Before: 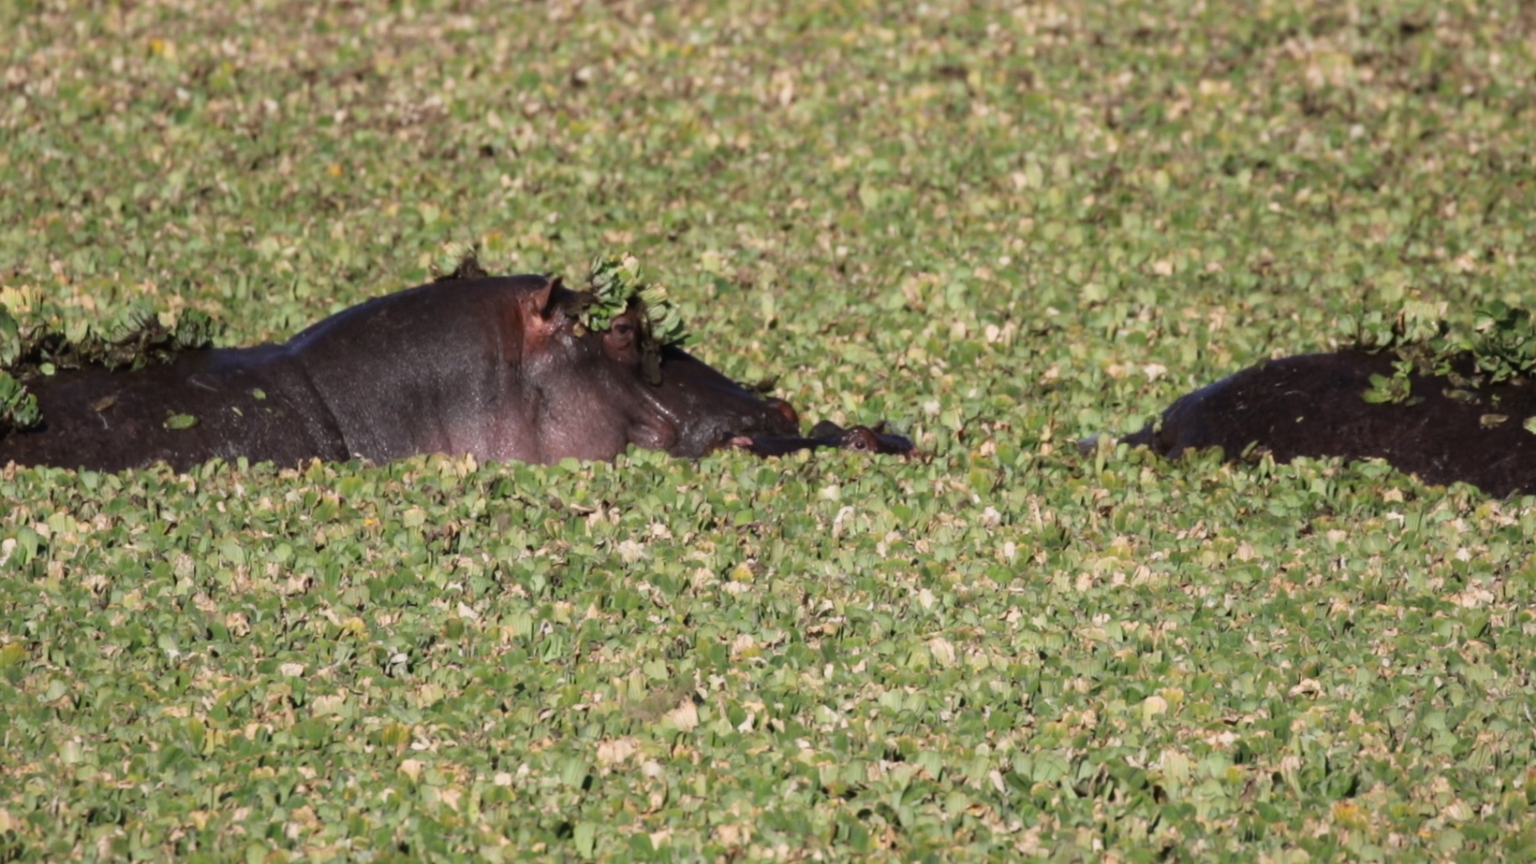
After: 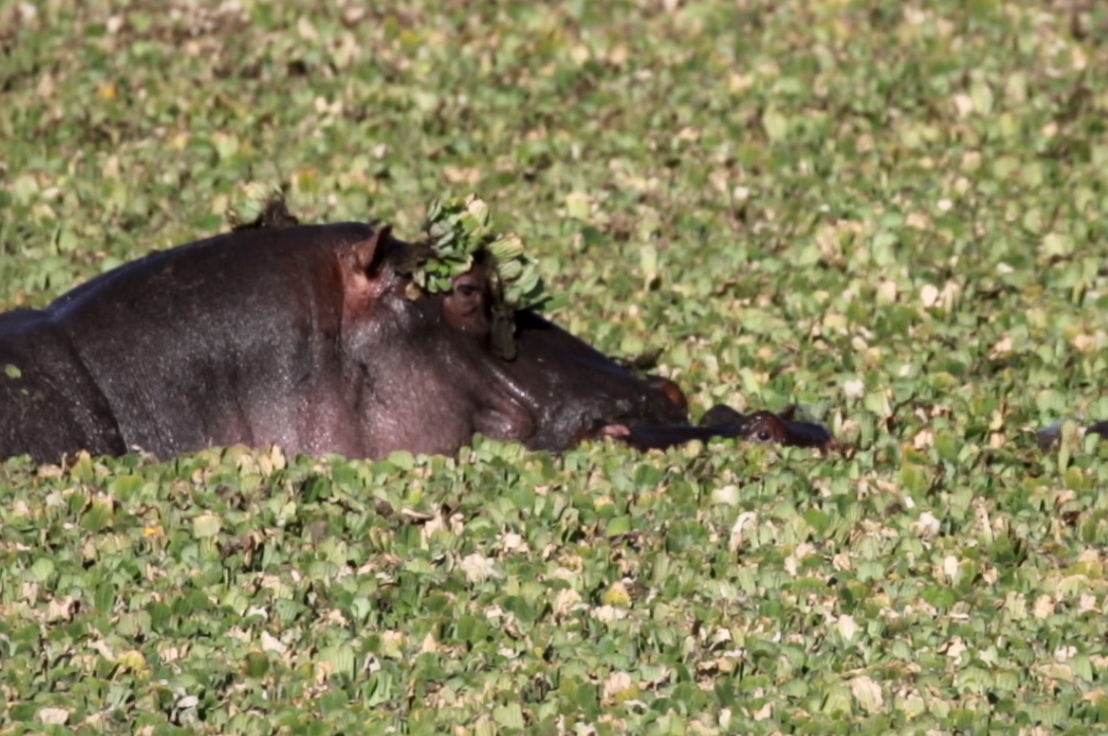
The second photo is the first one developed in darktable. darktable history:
crop: left 16.202%, top 11.208%, right 26.045%, bottom 20.557%
local contrast: mode bilateral grid, contrast 20, coarseness 50, detail 144%, midtone range 0.2
